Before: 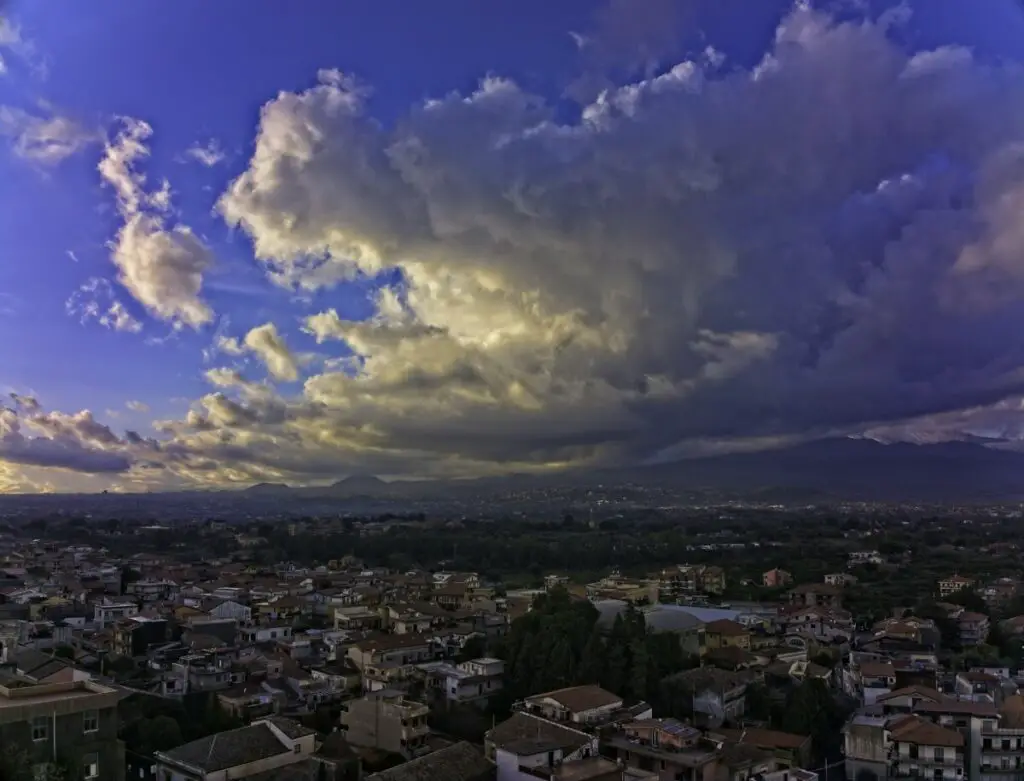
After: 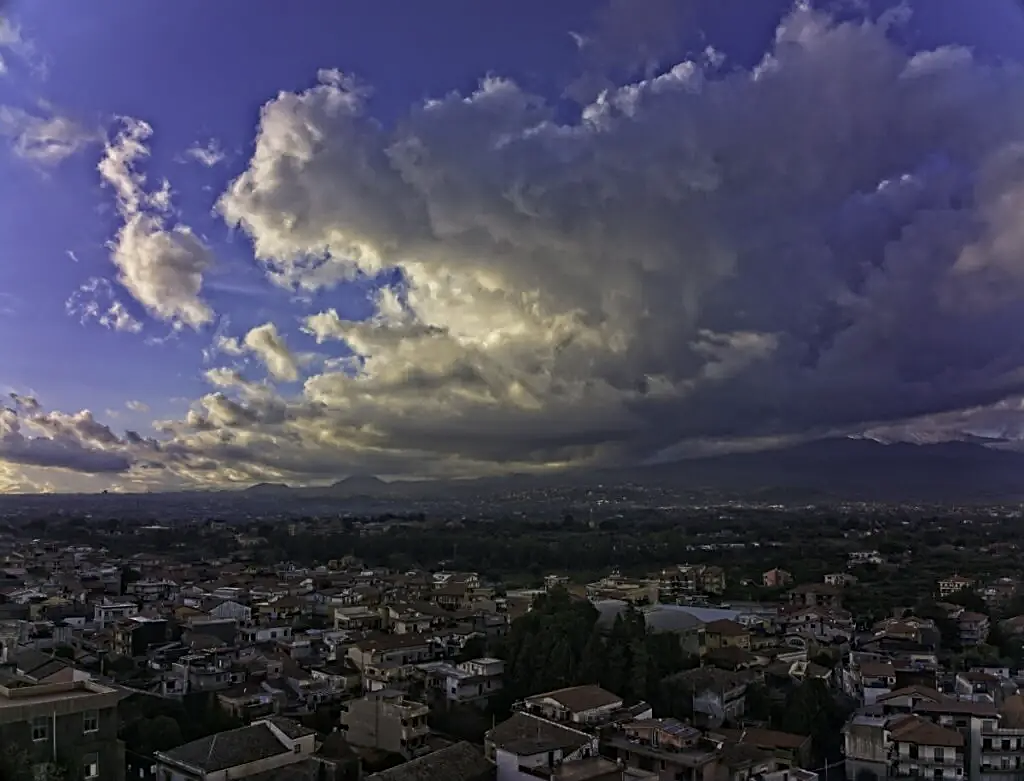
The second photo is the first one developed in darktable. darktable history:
contrast brightness saturation: contrast 0.06, brightness -0.009, saturation -0.244
sharpen: on, module defaults
